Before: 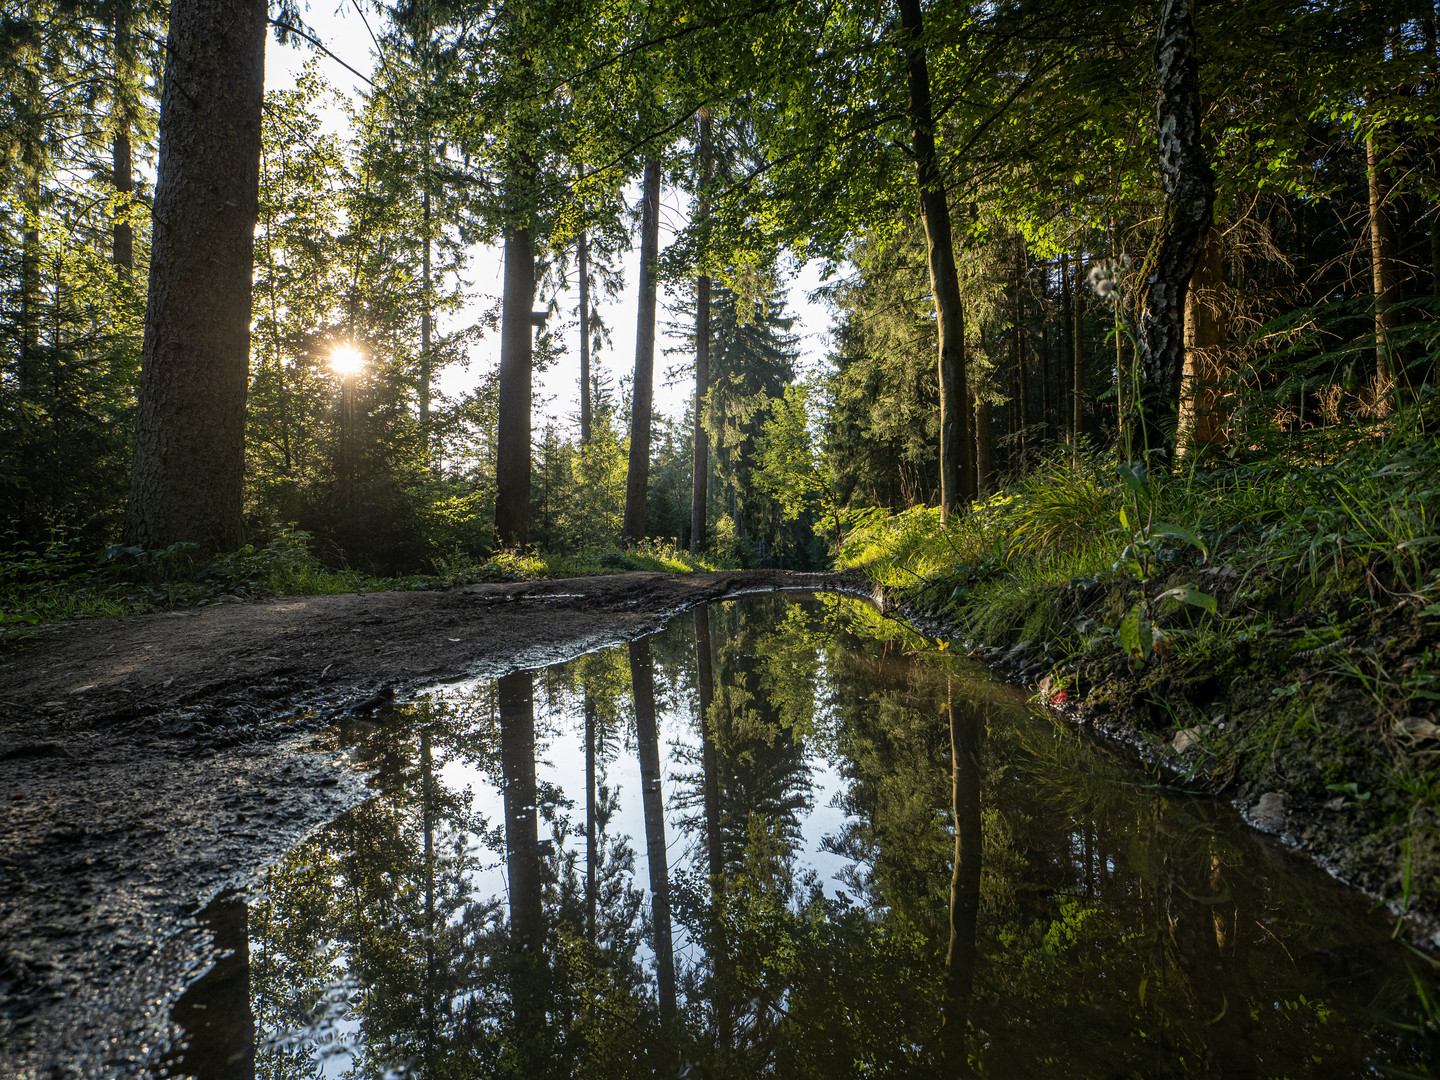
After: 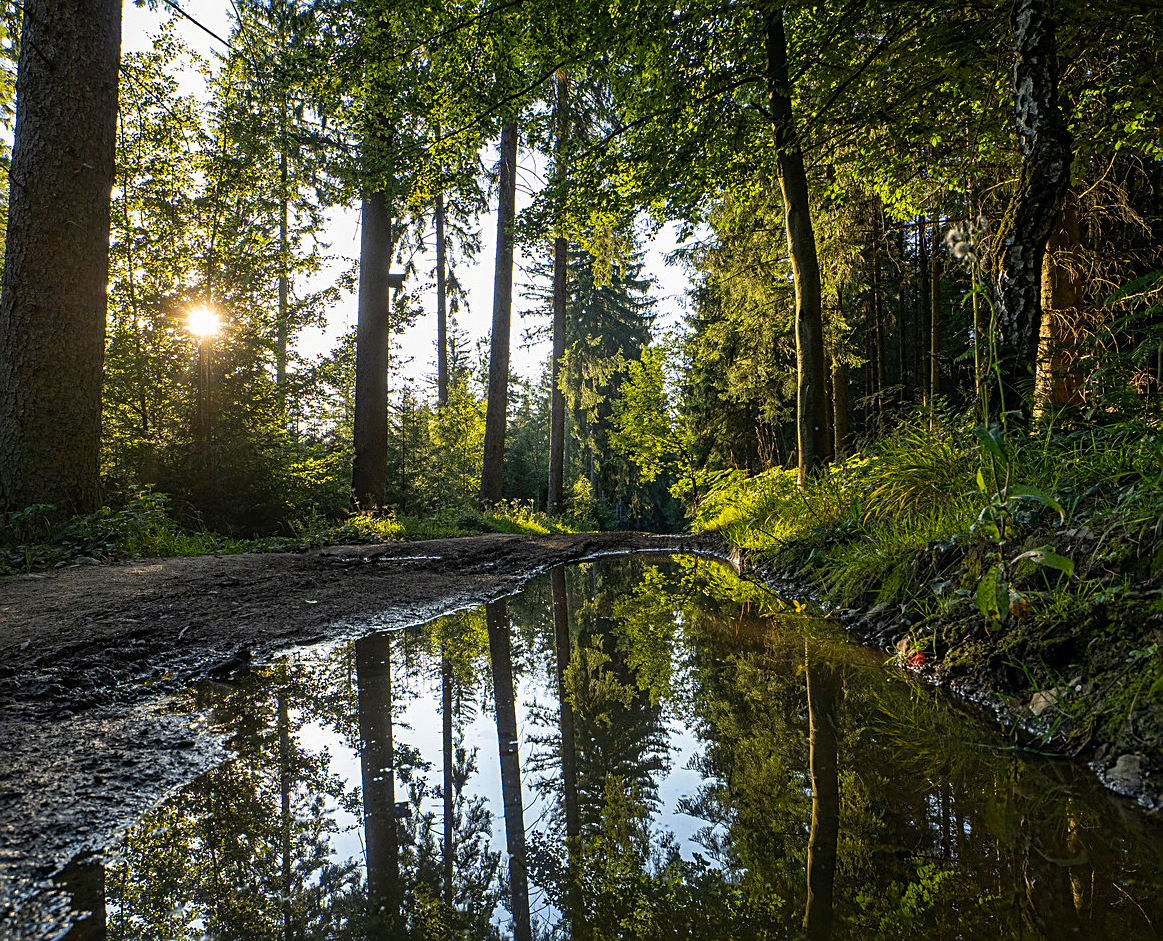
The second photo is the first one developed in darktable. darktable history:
sharpen: on, module defaults
color balance rgb: perceptual saturation grading › global saturation 19.738%, global vibrance 20%
crop: left 9.956%, top 3.558%, right 9.217%, bottom 9.245%
haze removal: compatibility mode true
